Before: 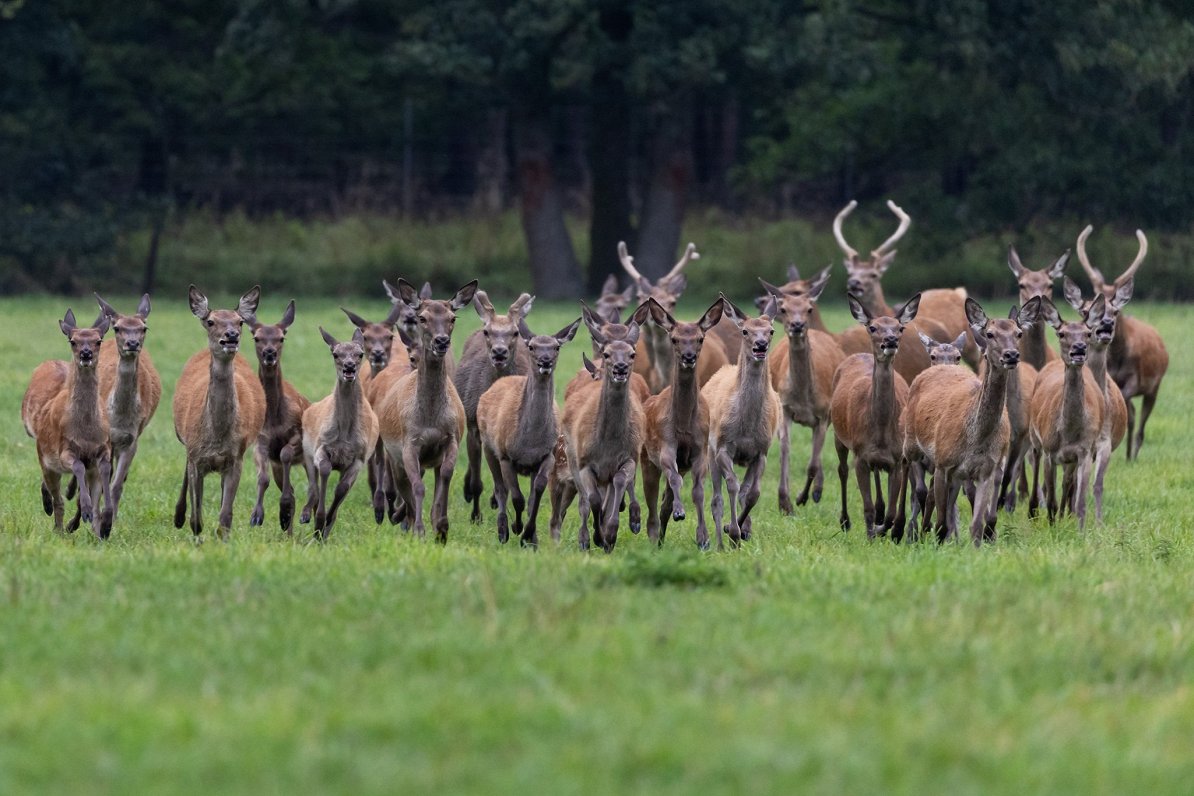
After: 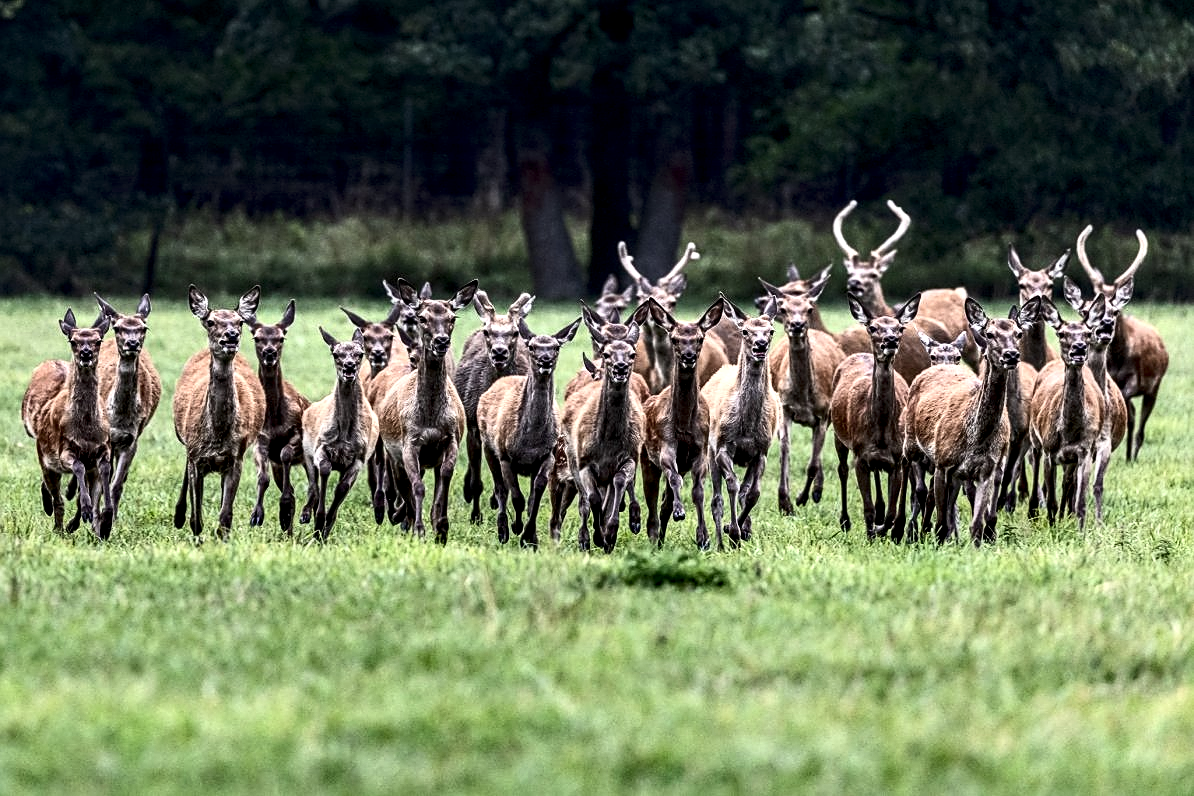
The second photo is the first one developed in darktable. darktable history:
local contrast: highlights 65%, shadows 53%, detail 169%, midtone range 0.521
levels: levels [0, 0.498, 0.996]
sharpen: on, module defaults
contrast brightness saturation: contrast 0.383, brightness 0.099
